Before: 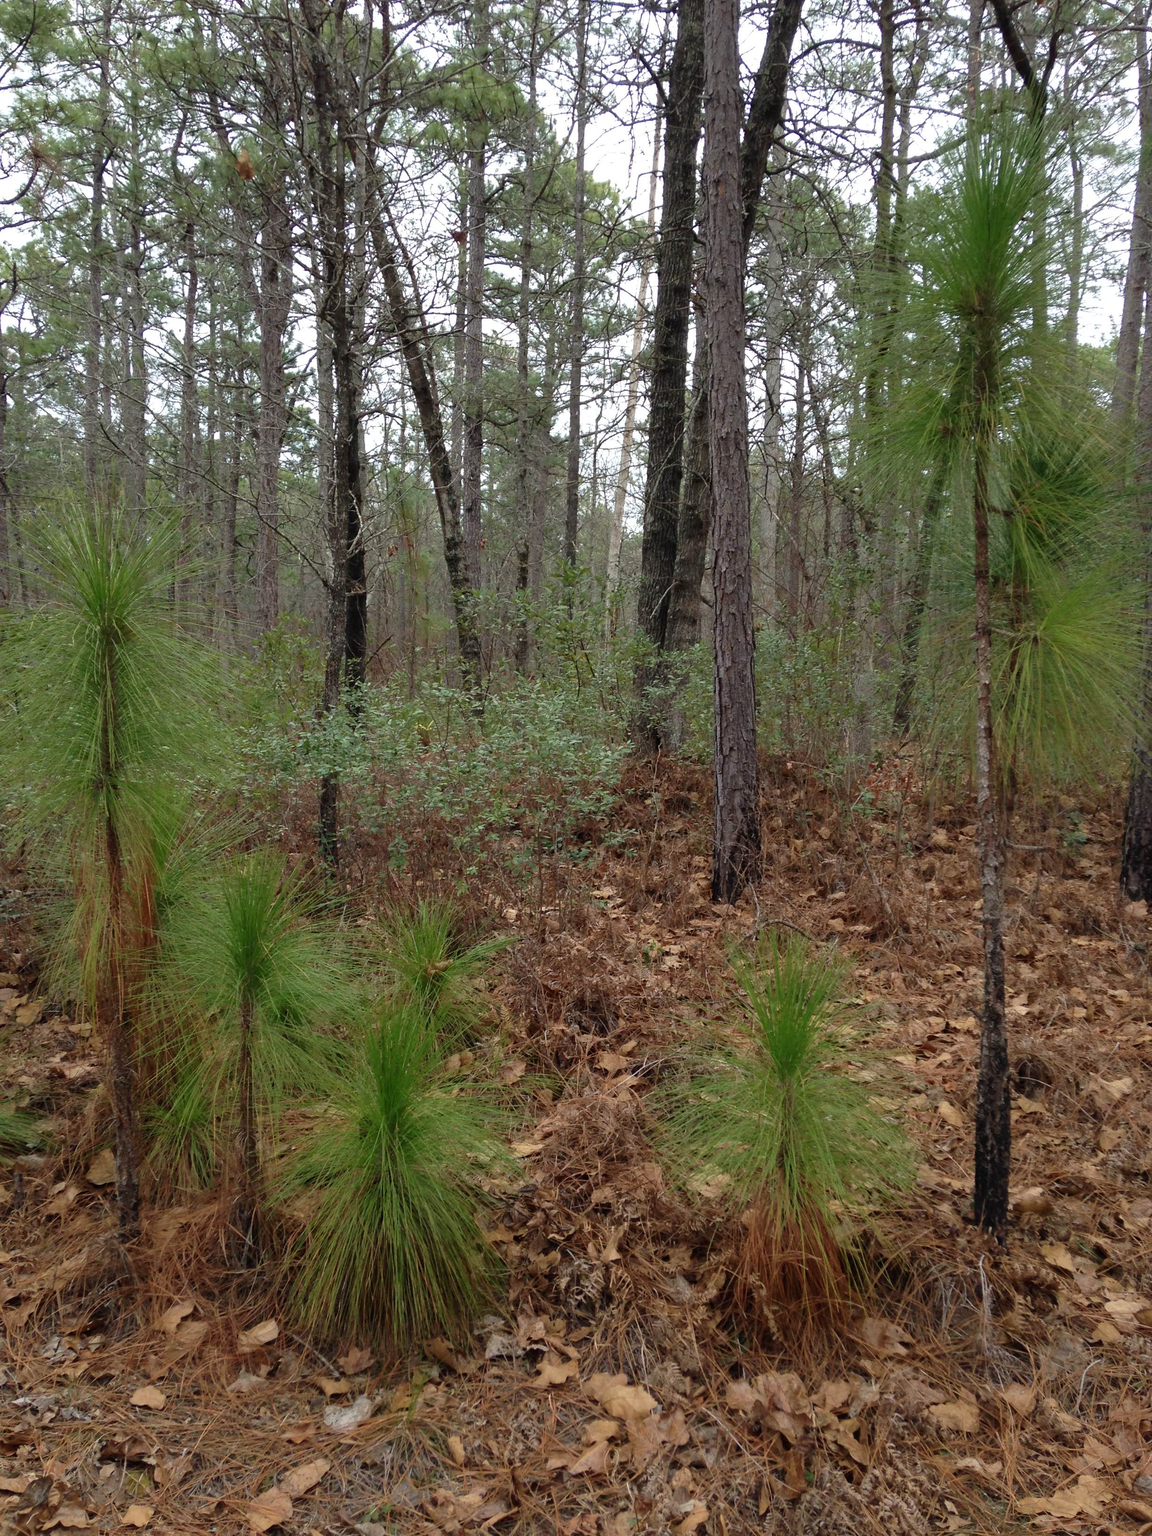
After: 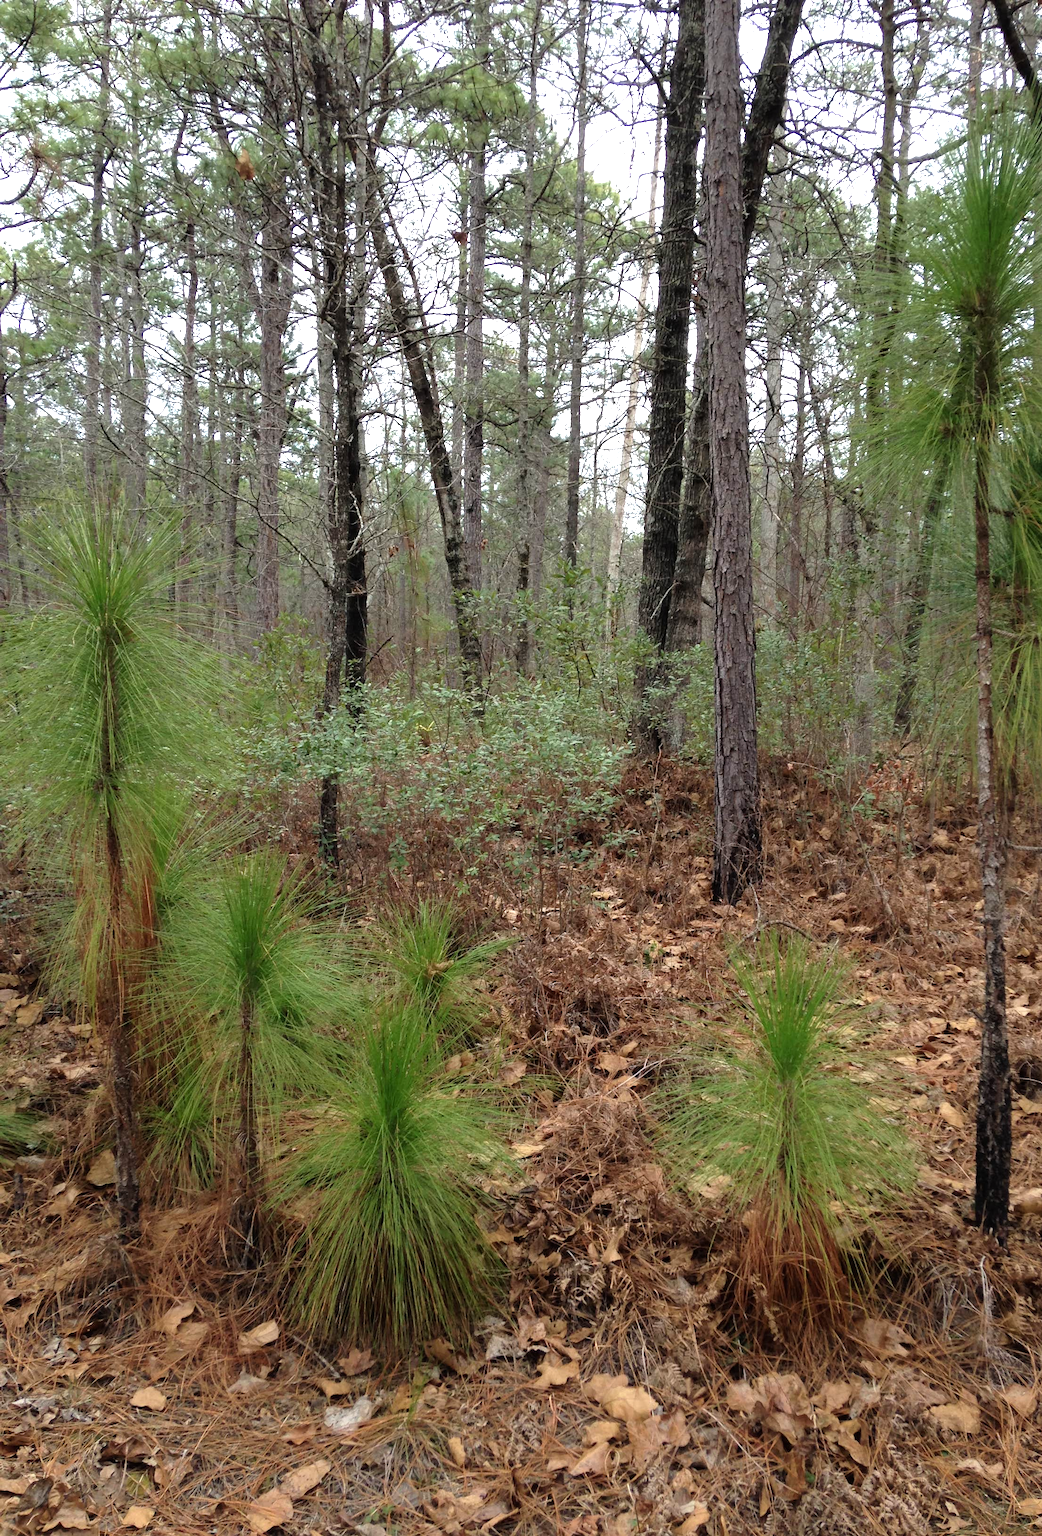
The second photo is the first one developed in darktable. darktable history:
crop: right 9.491%, bottom 0.02%
tone equalizer: -8 EV -0.751 EV, -7 EV -0.727 EV, -6 EV -0.596 EV, -5 EV -0.369 EV, -3 EV 0.403 EV, -2 EV 0.6 EV, -1 EV 0.679 EV, +0 EV 0.736 EV
